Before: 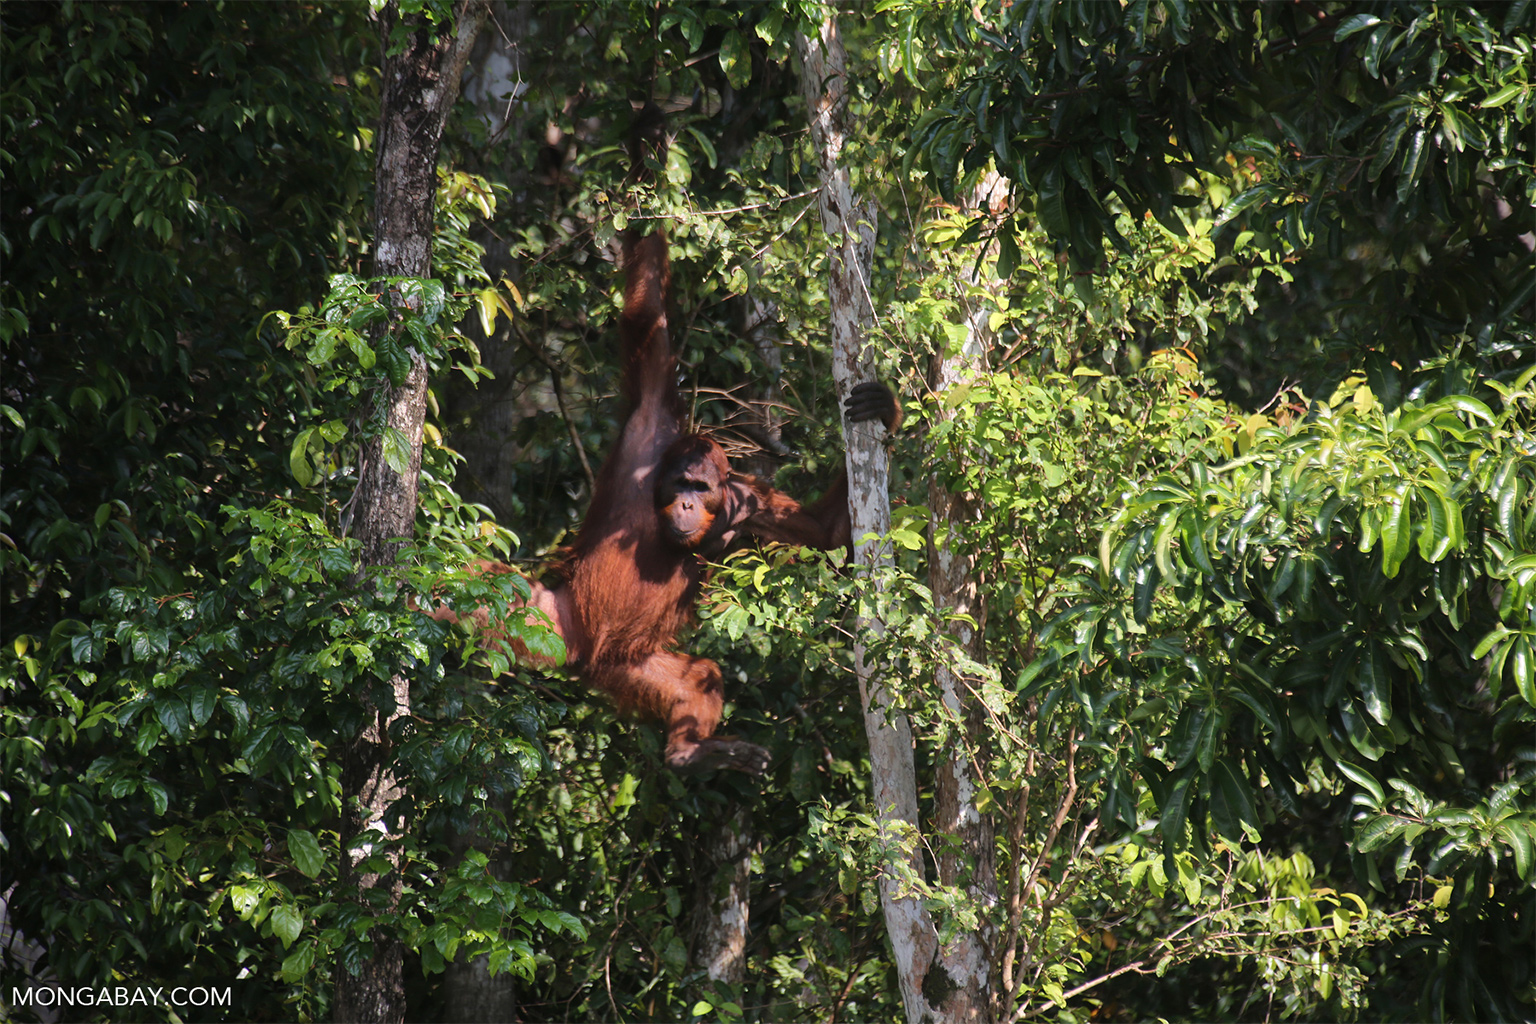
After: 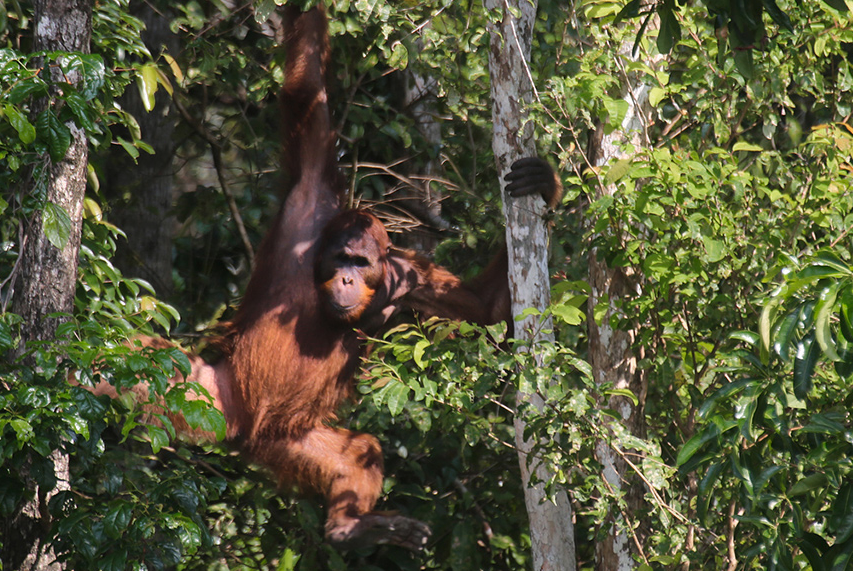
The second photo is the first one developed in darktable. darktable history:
local contrast: mode bilateral grid, contrast 15, coarseness 36, detail 104%, midtone range 0.2
color zones: curves: ch0 [(0, 0.558) (0.143, 0.548) (0.286, 0.447) (0.429, 0.259) (0.571, 0.5) (0.714, 0.5) (0.857, 0.593) (1, 0.558)]; ch1 [(0, 0.543) (0.01, 0.544) (0.12, 0.492) (0.248, 0.458) (0.5, 0.534) (0.748, 0.5) (0.99, 0.469) (1, 0.543)]; ch2 [(0, 0.507) (0.143, 0.522) (0.286, 0.505) (0.429, 0.5) (0.571, 0.5) (0.714, 0.5) (0.857, 0.5) (1, 0.507)]
crop and rotate: left 22.167%, top 22.002%, right 22.281%, bottom 22.231%
